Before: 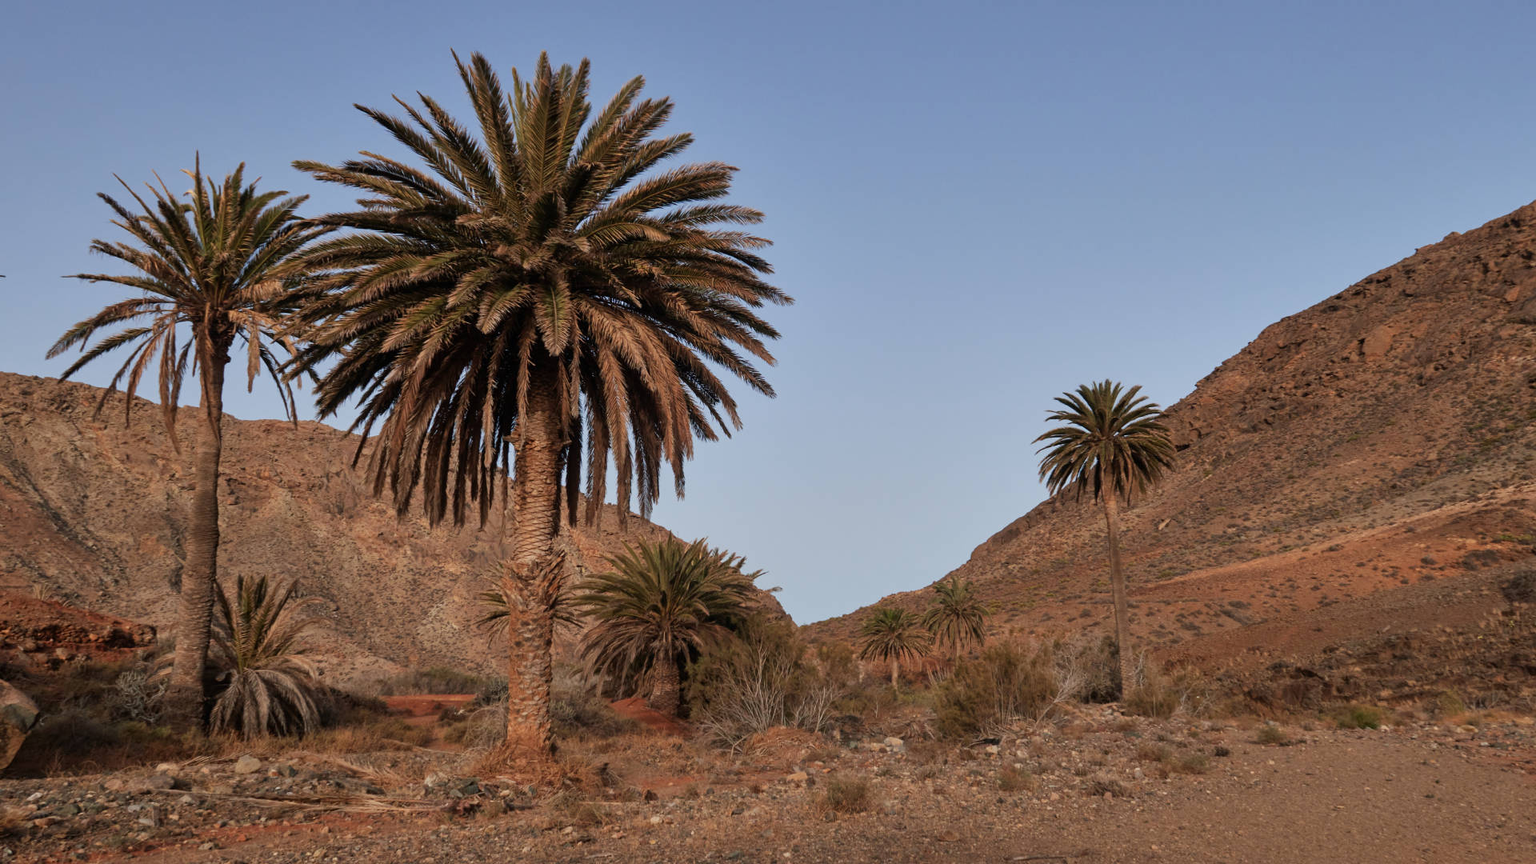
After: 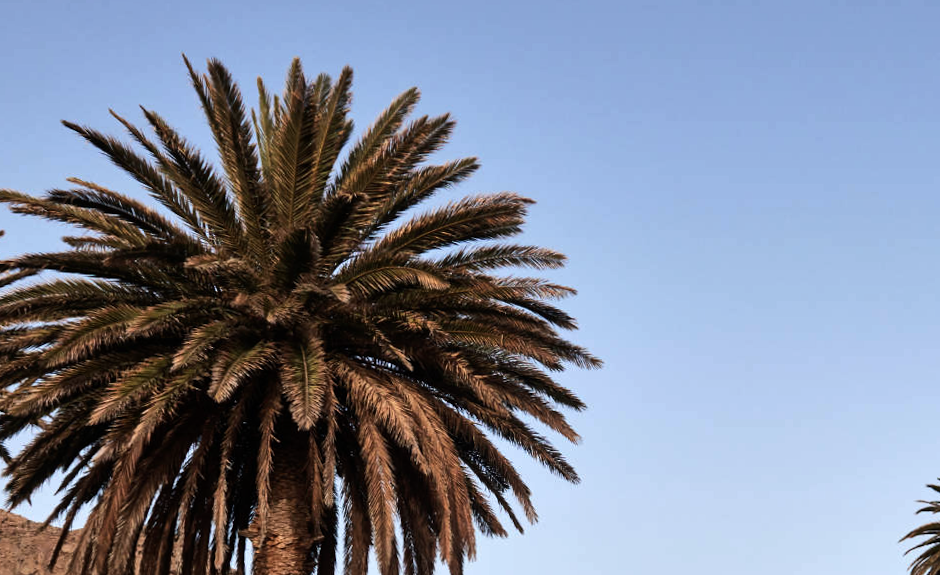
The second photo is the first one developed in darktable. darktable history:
crop: left 19.556%, right 30.401%, bottom 46.458%
rotate and perspective: rotation 0.226°, lens shift (vertical) -0.042, crop left 0.023, crop right 0.982, crop top 0.006, crop bottom 0.994
tone equalizer: -8 EV -0.75 EV, -7 EV -0.7 EV, -6 EV -0.6 EV, -5 EV -0.4 EV, -3 EV 0.4 EV, -2 EV 0.6 EV, -1 EV 0.7 EV, +0 EV 0.75 EV, edges refinement/feathering 500, mask exposure compensation -1.57 EV, preserve details no
